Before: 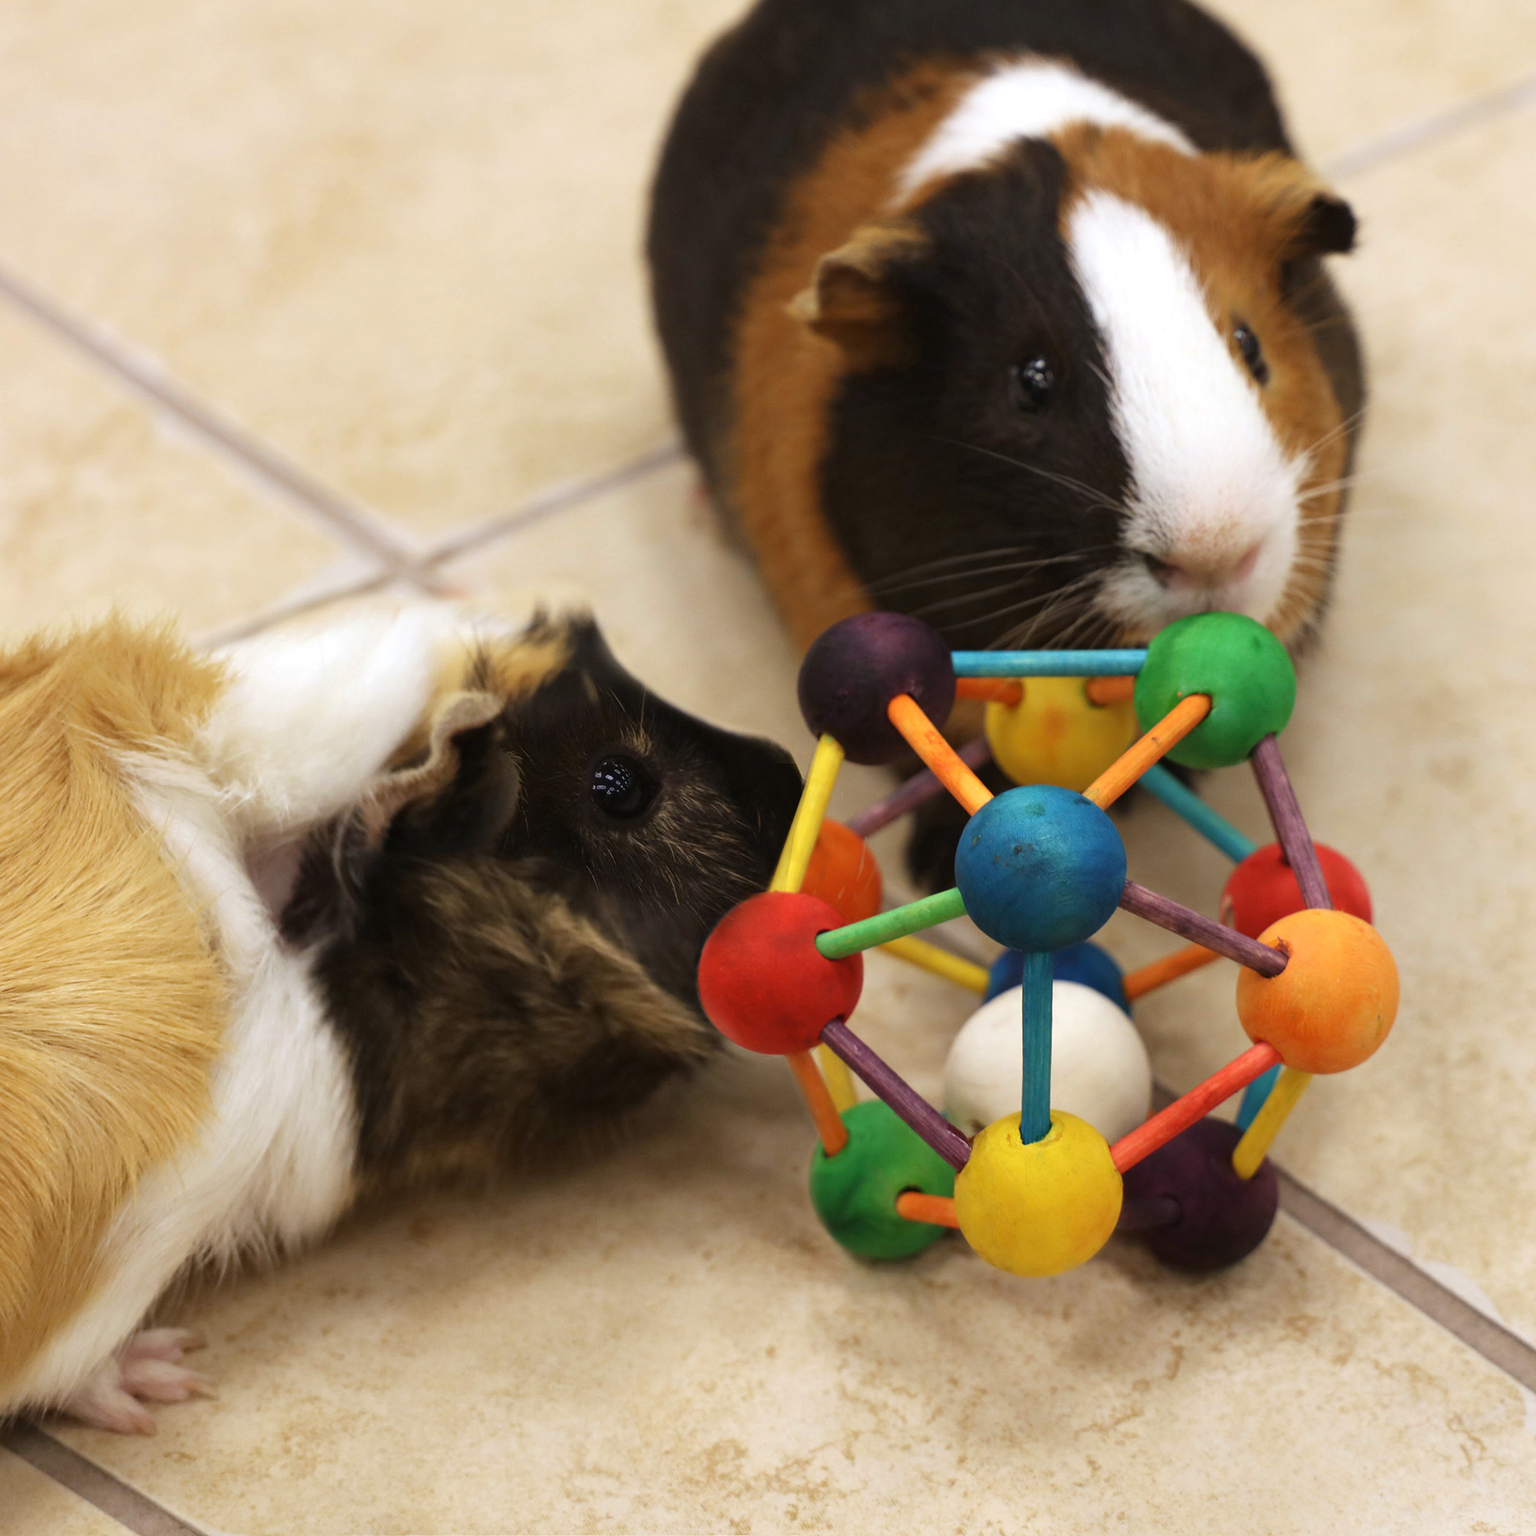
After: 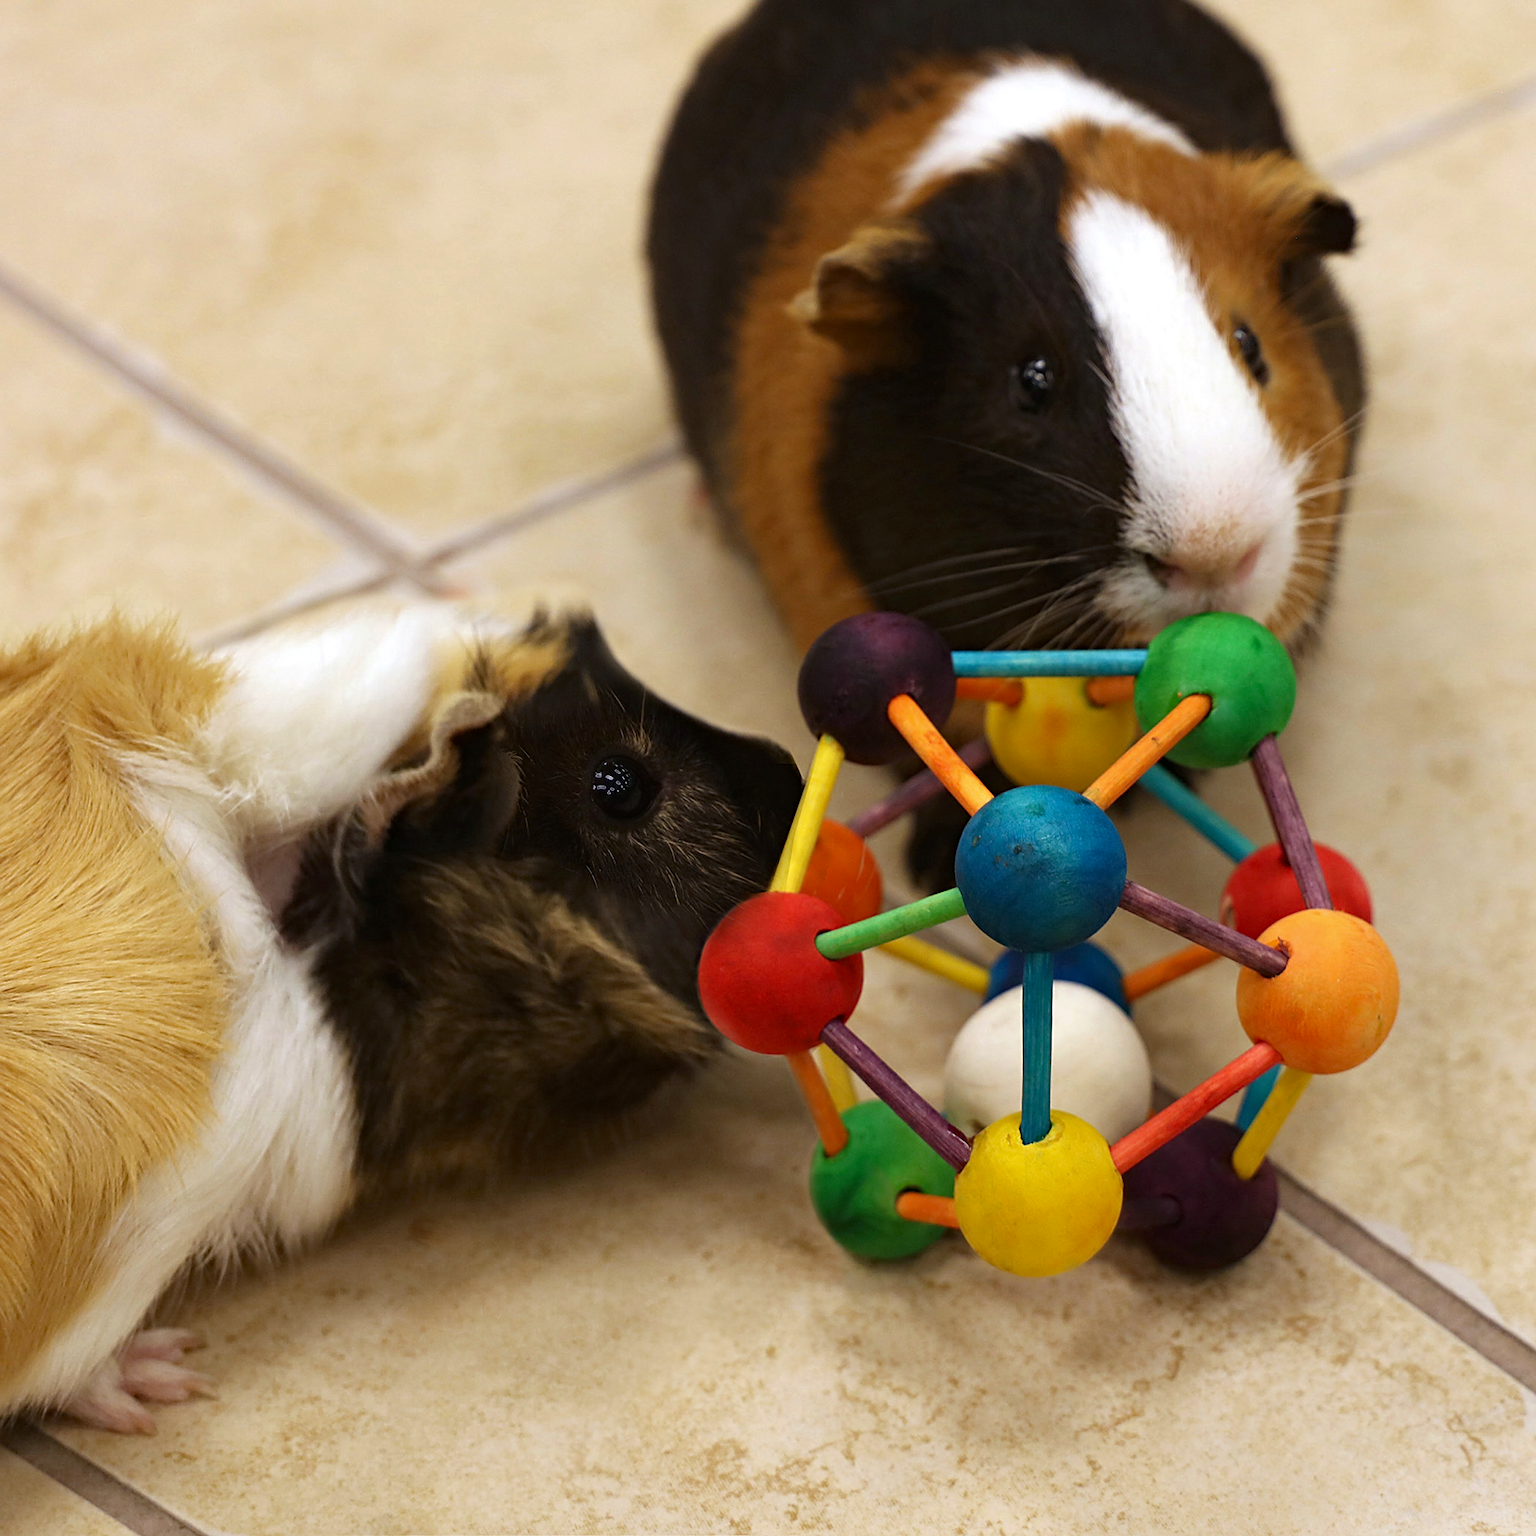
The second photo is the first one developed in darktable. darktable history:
contrast brightness saturation: contrast 0.027, brightness -0.044
sharpen: on, module defaults
haze removal: adaptive false
